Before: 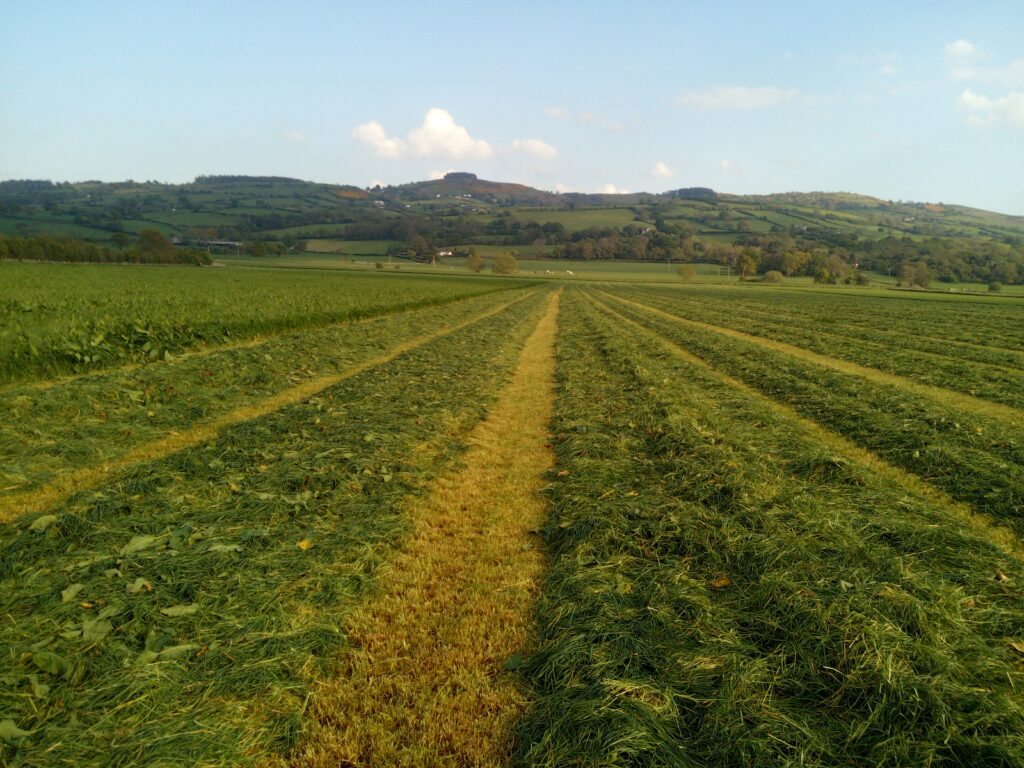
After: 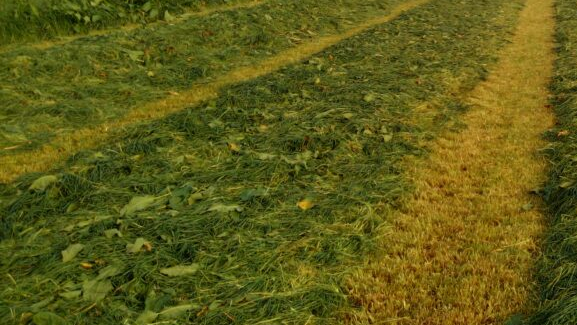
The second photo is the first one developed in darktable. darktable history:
crop: top 44.323%, right 43.645%, bottom 13.266%
